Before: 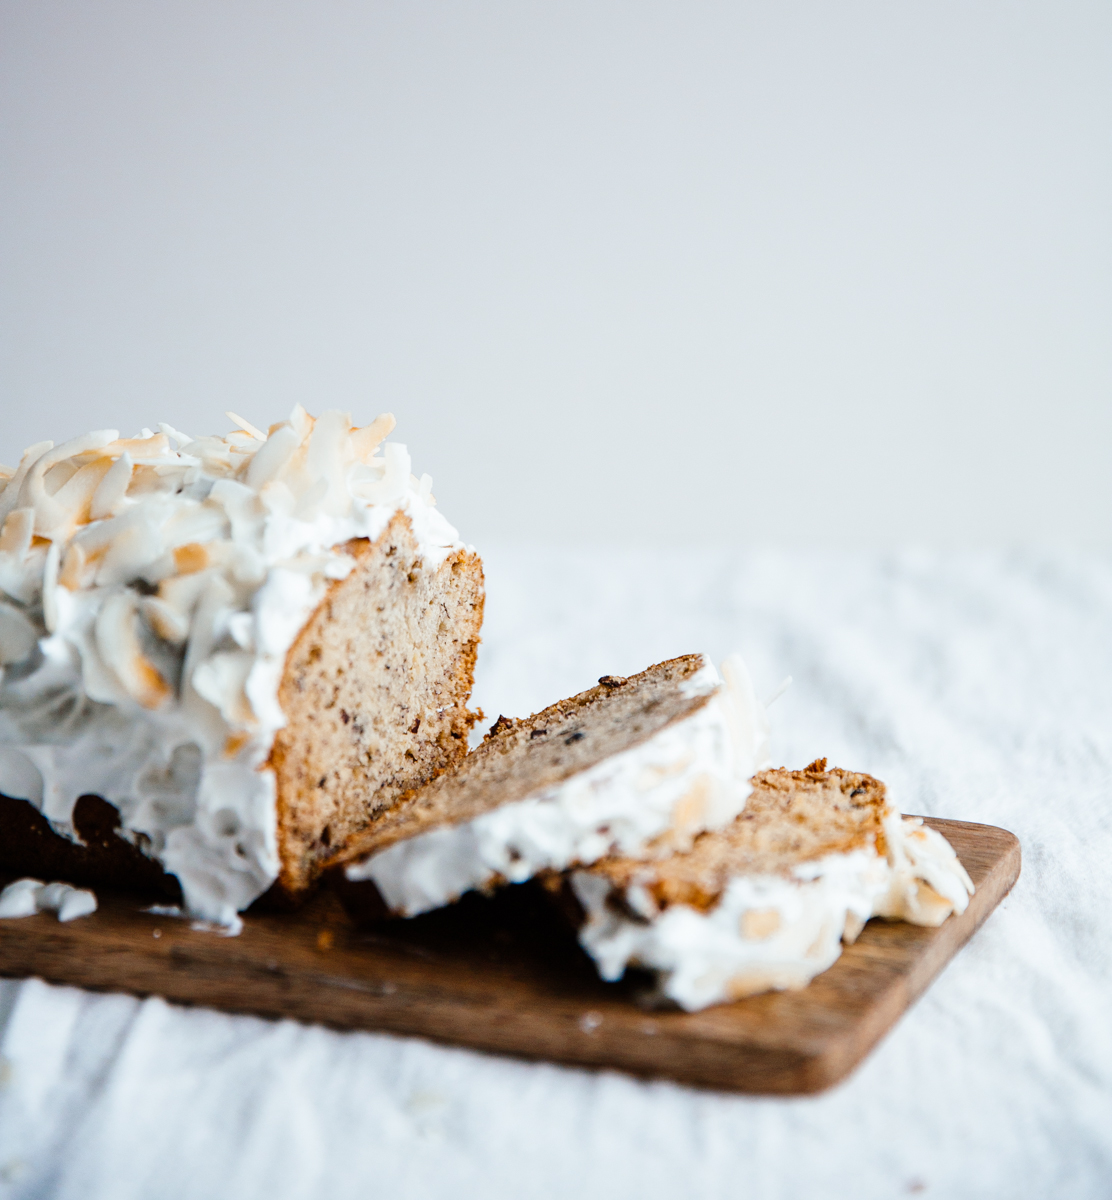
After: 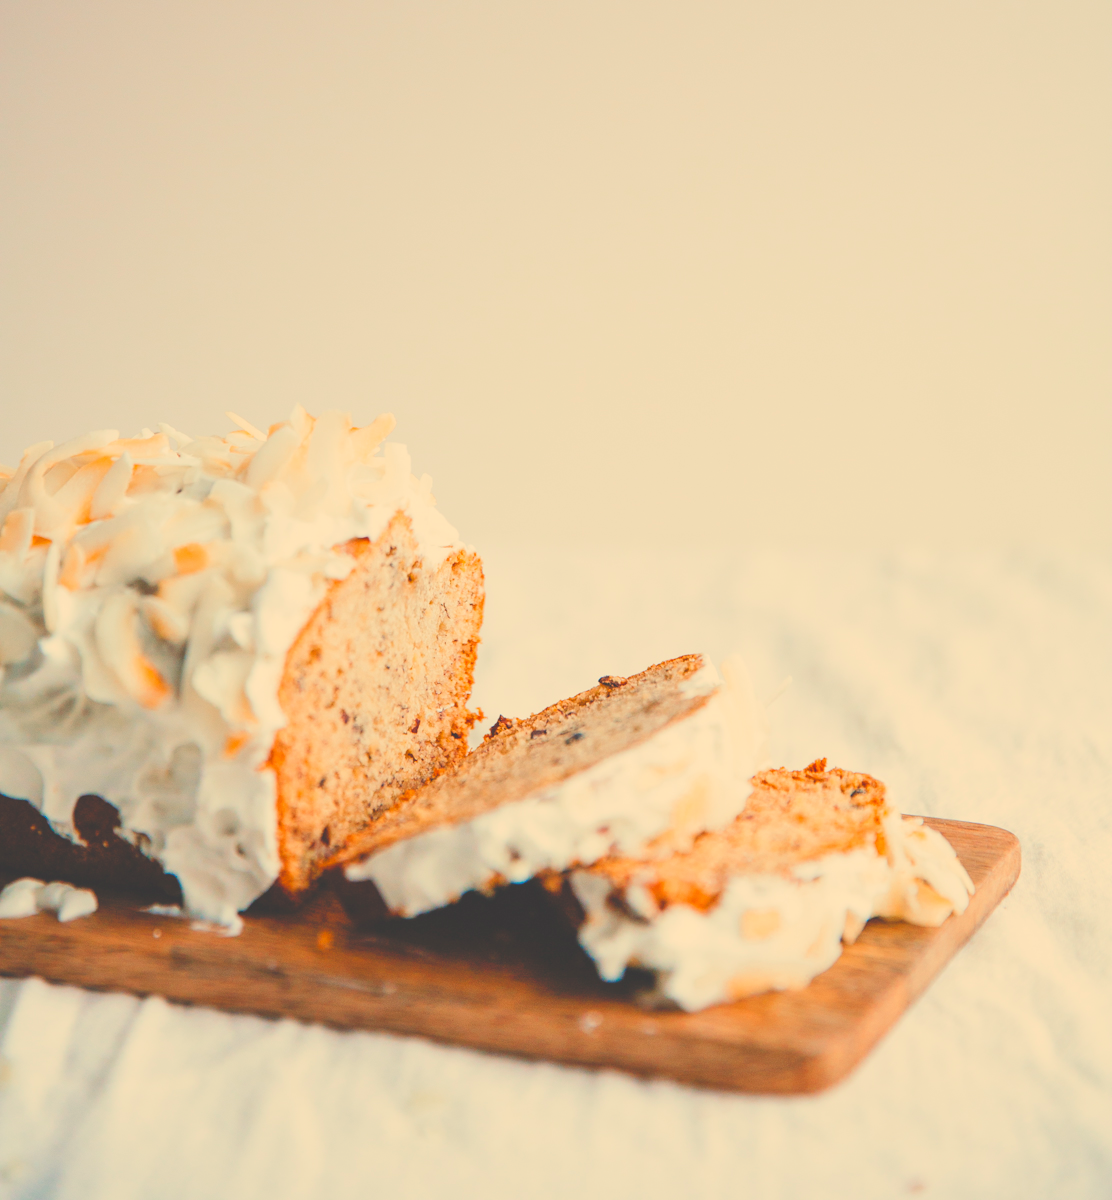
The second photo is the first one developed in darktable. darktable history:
white balance: red 1.123, blue 0.83
levels: levels [0.072, 0.414, 0.976]
contrast brightness saturation: contrast -0.28
